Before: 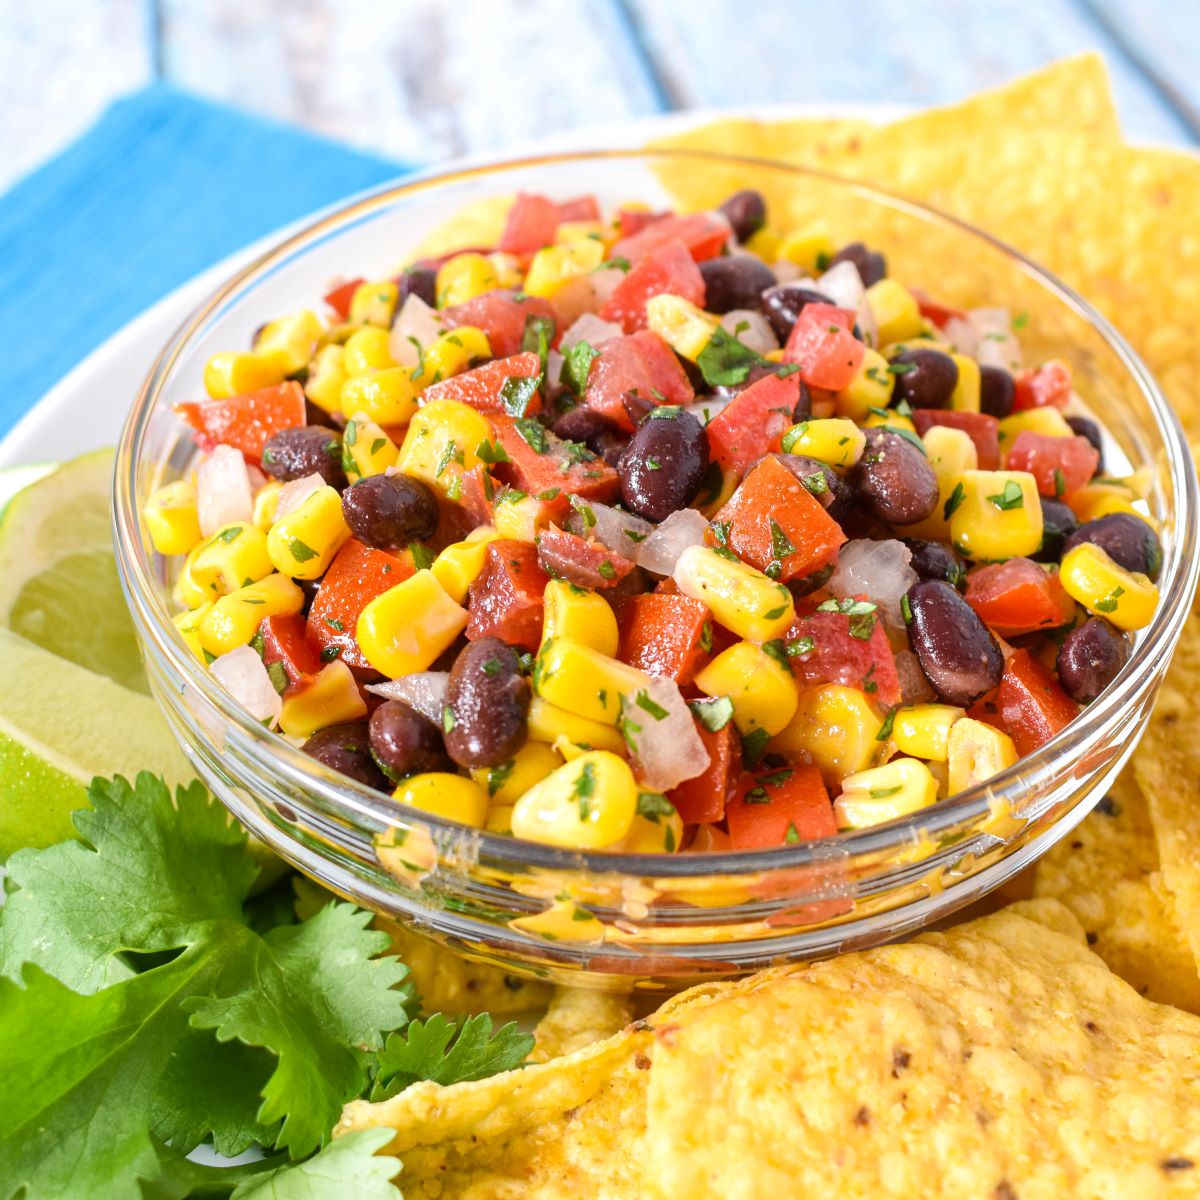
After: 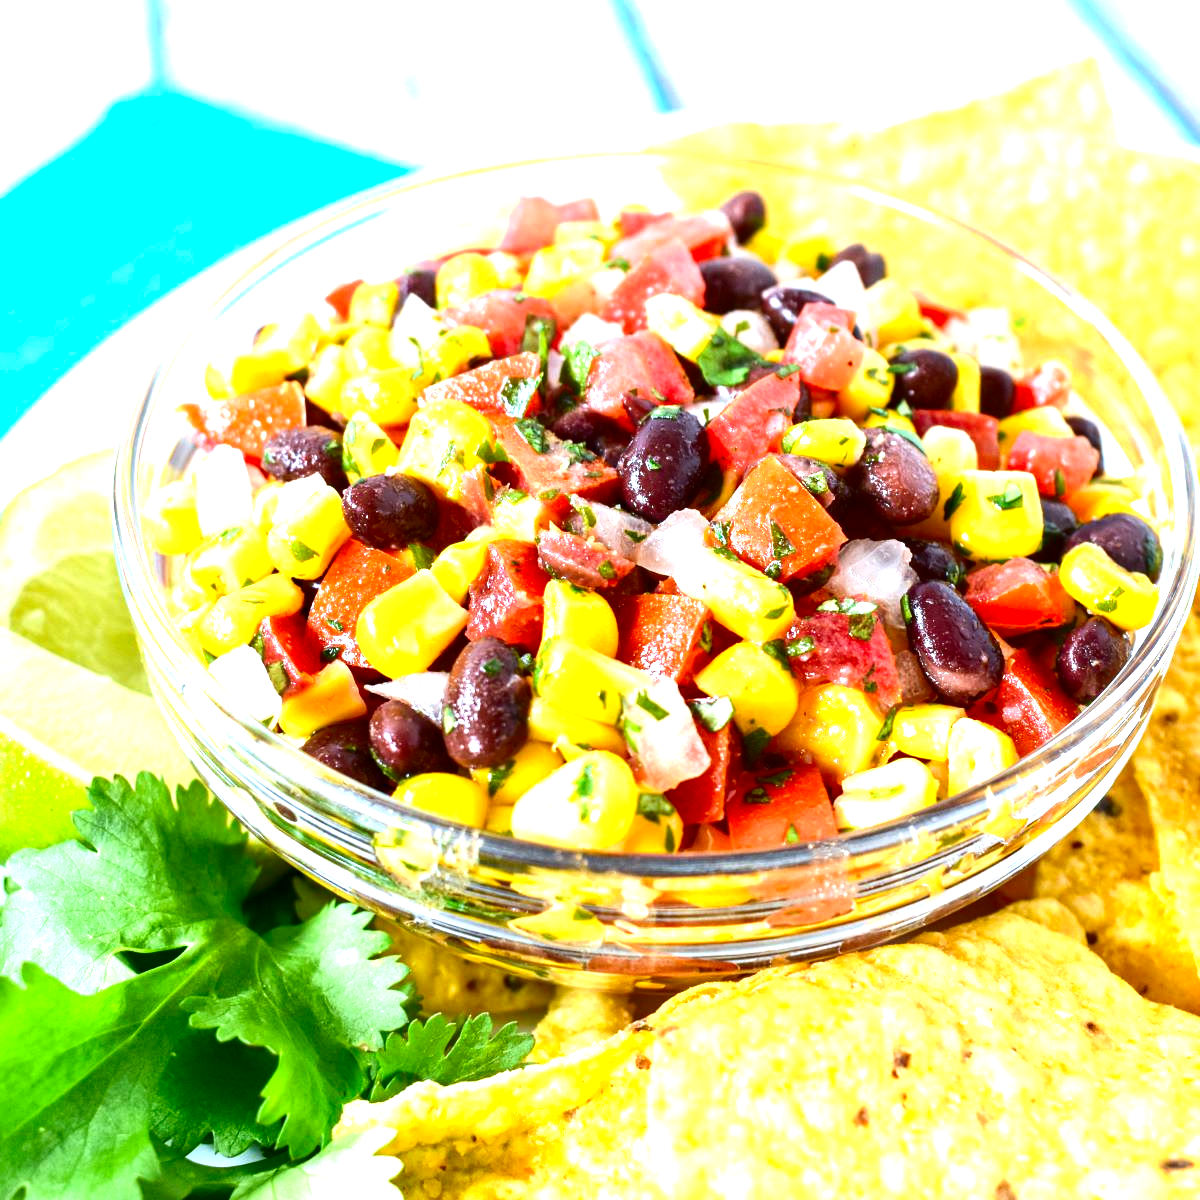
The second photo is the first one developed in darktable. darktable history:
contrast brightness saturation: contrast 0.125, brightness -0.245, saturation 0.149
exposure: black level correction 0, exposure 1.104 EV, compensate highlight preservation false
color calibration: illuminant F (fluorescent), F source F9 (Cool White Deluxe 4150 K) – high CRI, x 0.374, y 0.373, temperature 4157.78 K
